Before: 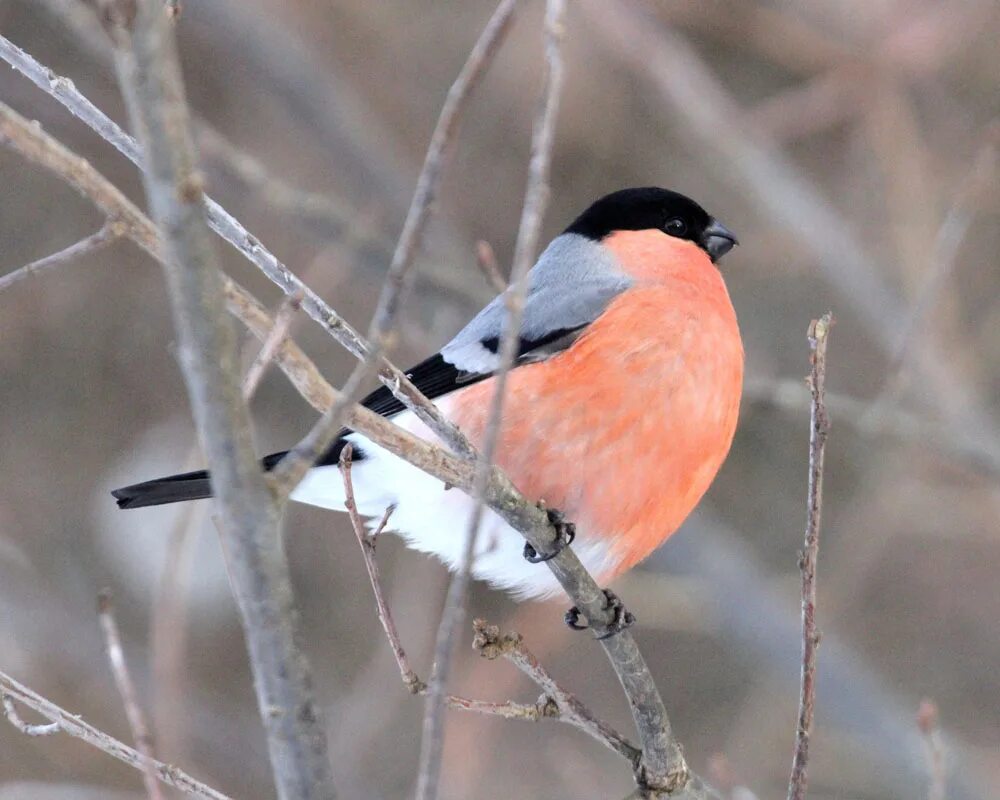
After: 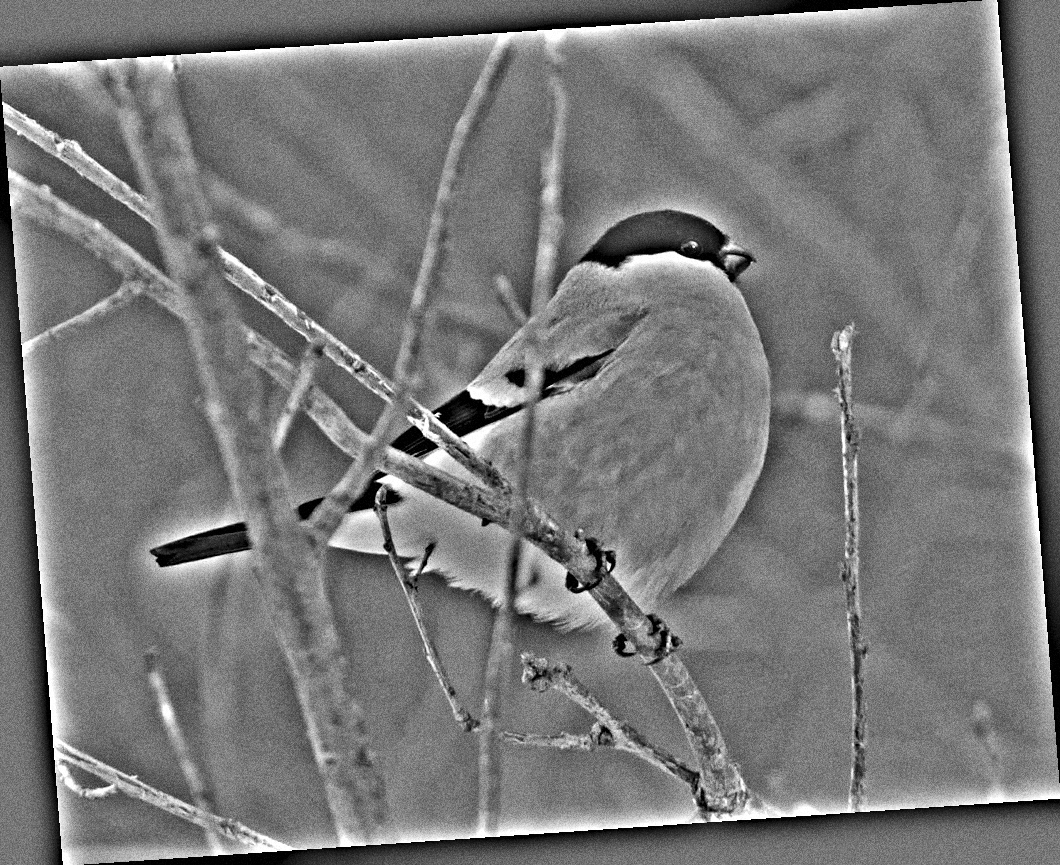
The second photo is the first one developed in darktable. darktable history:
grain: coarseness 14.49 ISO, strength 48.04%, mid-tones bias 35%
highpass: on, module defaults
rotate and perspective: rotation -4.2°, shear 0.006, automatic cropping off
